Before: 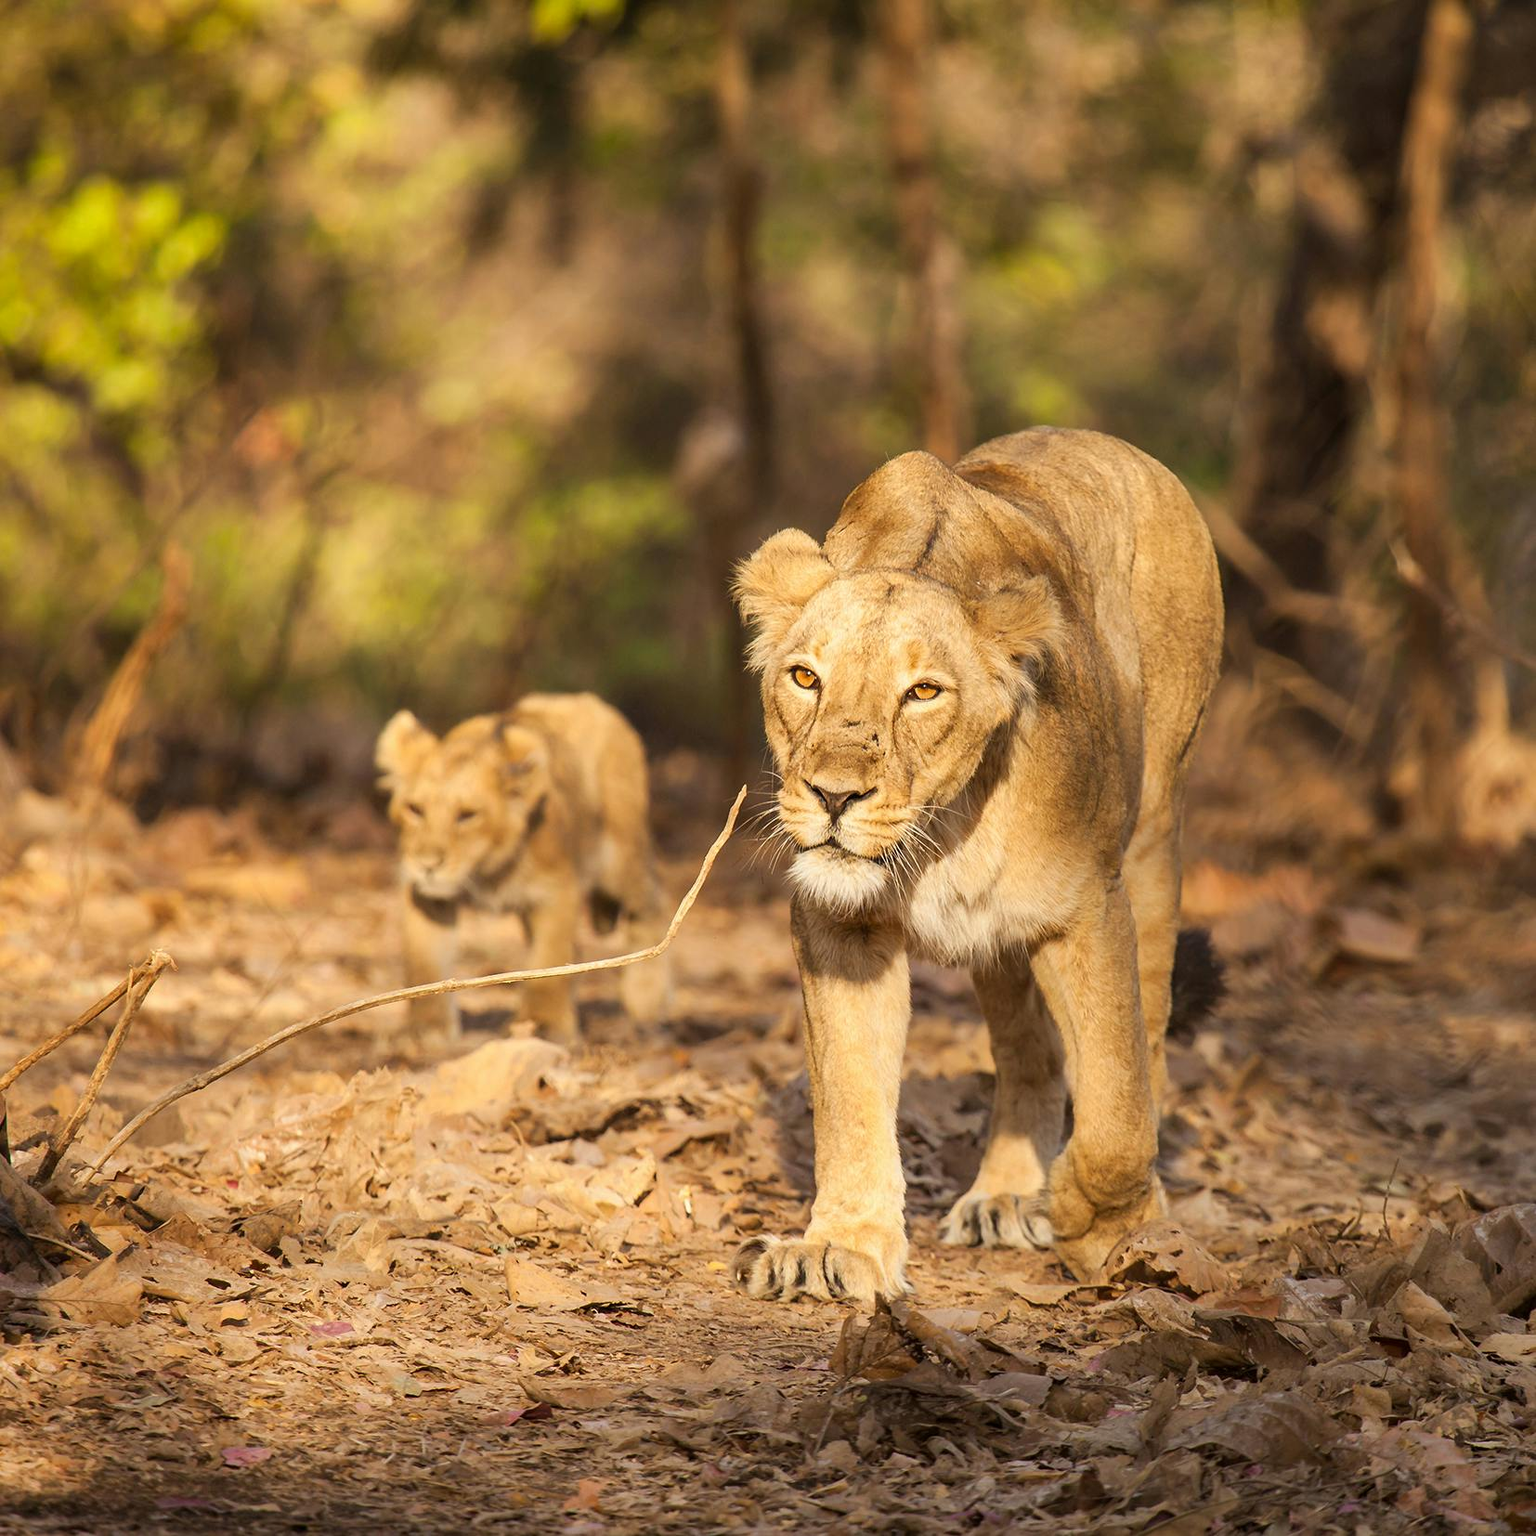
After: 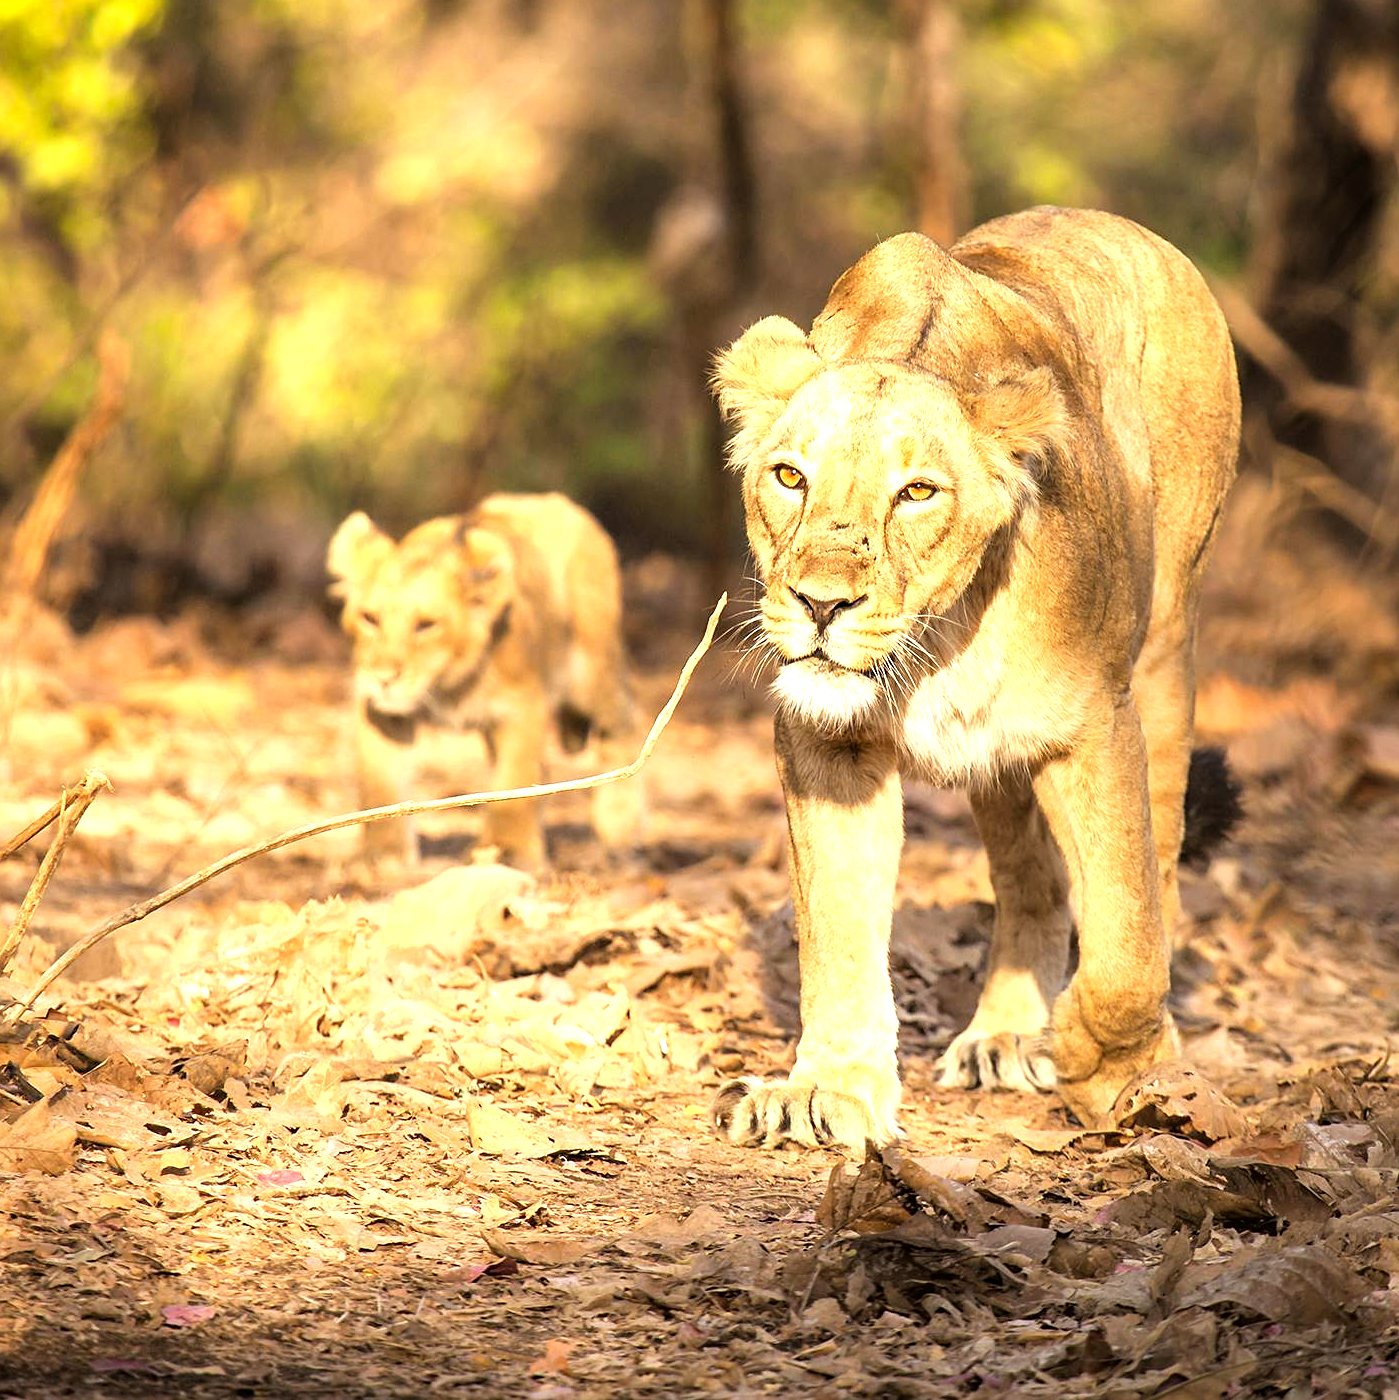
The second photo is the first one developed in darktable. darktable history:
tone equalizer: -8 EV -1.06 EV, -7 EV -0.99 EV, -6 EV -0.901 EV, -5 EV -0.582 EV, -3 EV 0.559 EV, -2 EV 0.872 EV, -1 EV 0.991 EV, +0 EV 1.06 EV
sharpen: amount 0.202
crop and rotate: left 4.704%, top 15.306%, right 10.675%
